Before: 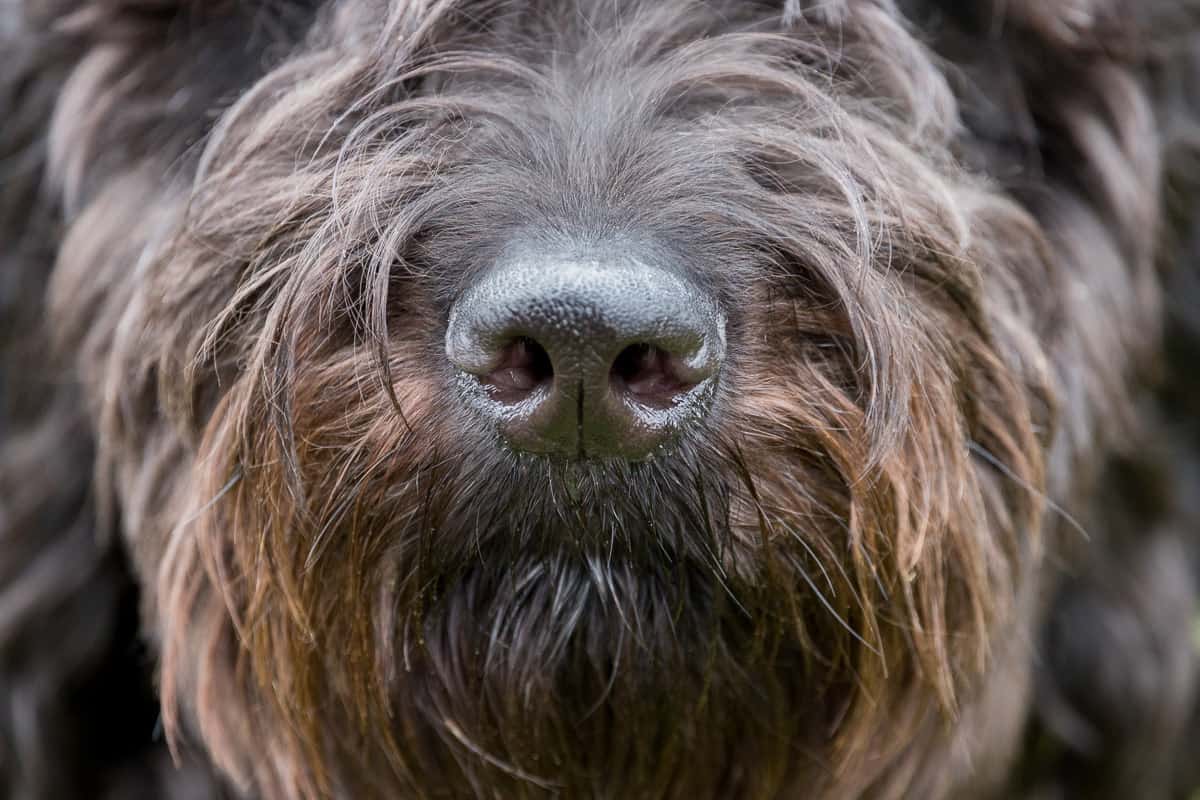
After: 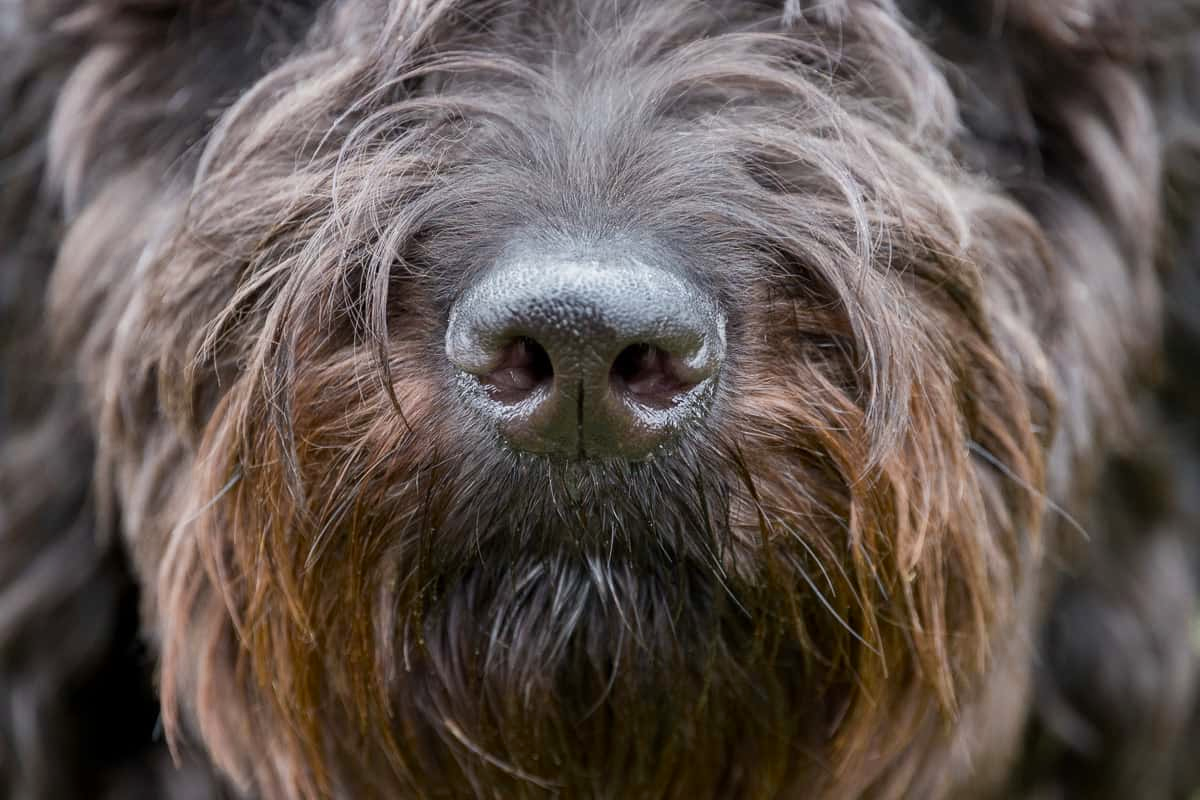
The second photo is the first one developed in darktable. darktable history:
color zones: curves: ch0 [(0.11, 0.396) (0.195, 0.36) (0.25, 0.5) (0.303, 0.412) (0.357, 0.544) (0.75, 0.5) (0.967, 0.328)]; ch1 [(0, 0.468) (0.112, 0.512) (0.202, 0.6) (0.25, 0.5) (0.307, 0.352) (0.357, 0.544) (0.75, 0.5) (0.963, 0.524)]
